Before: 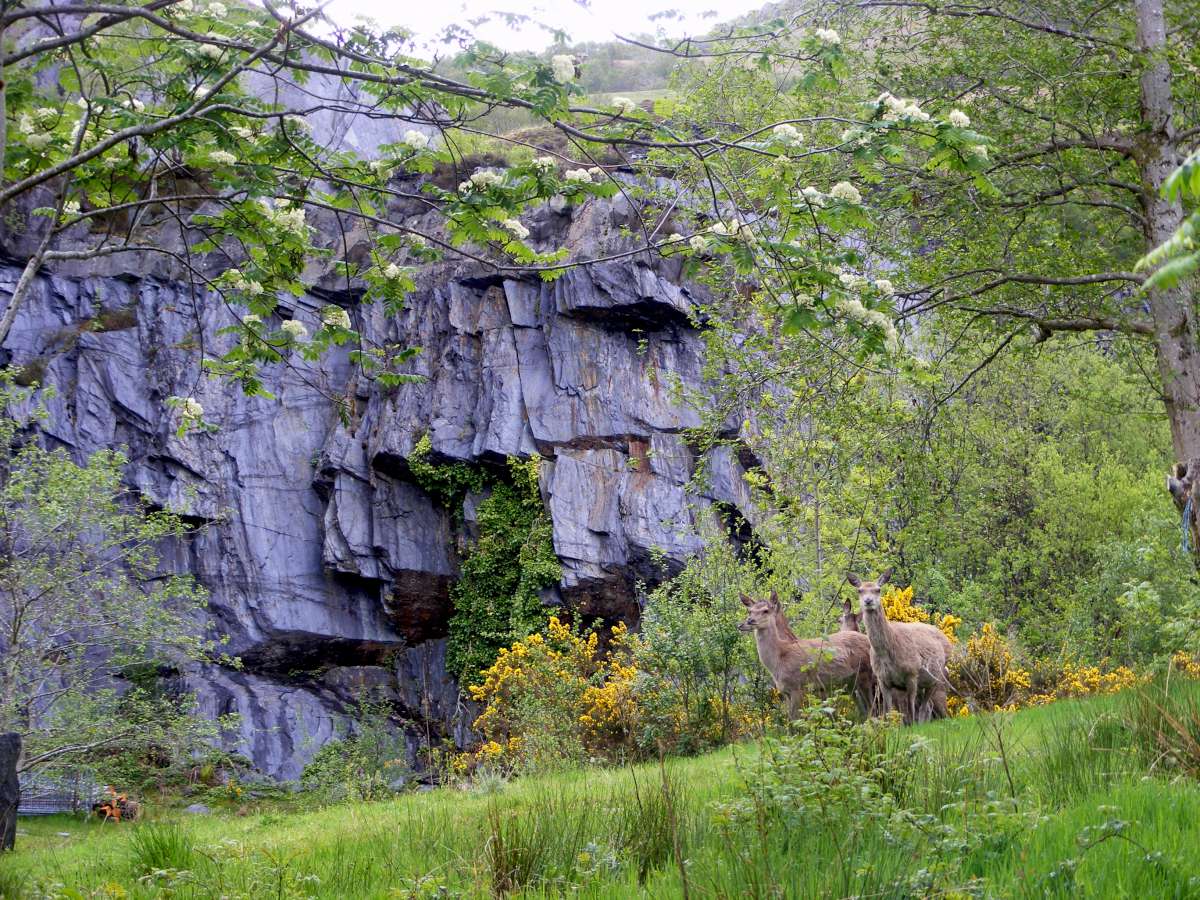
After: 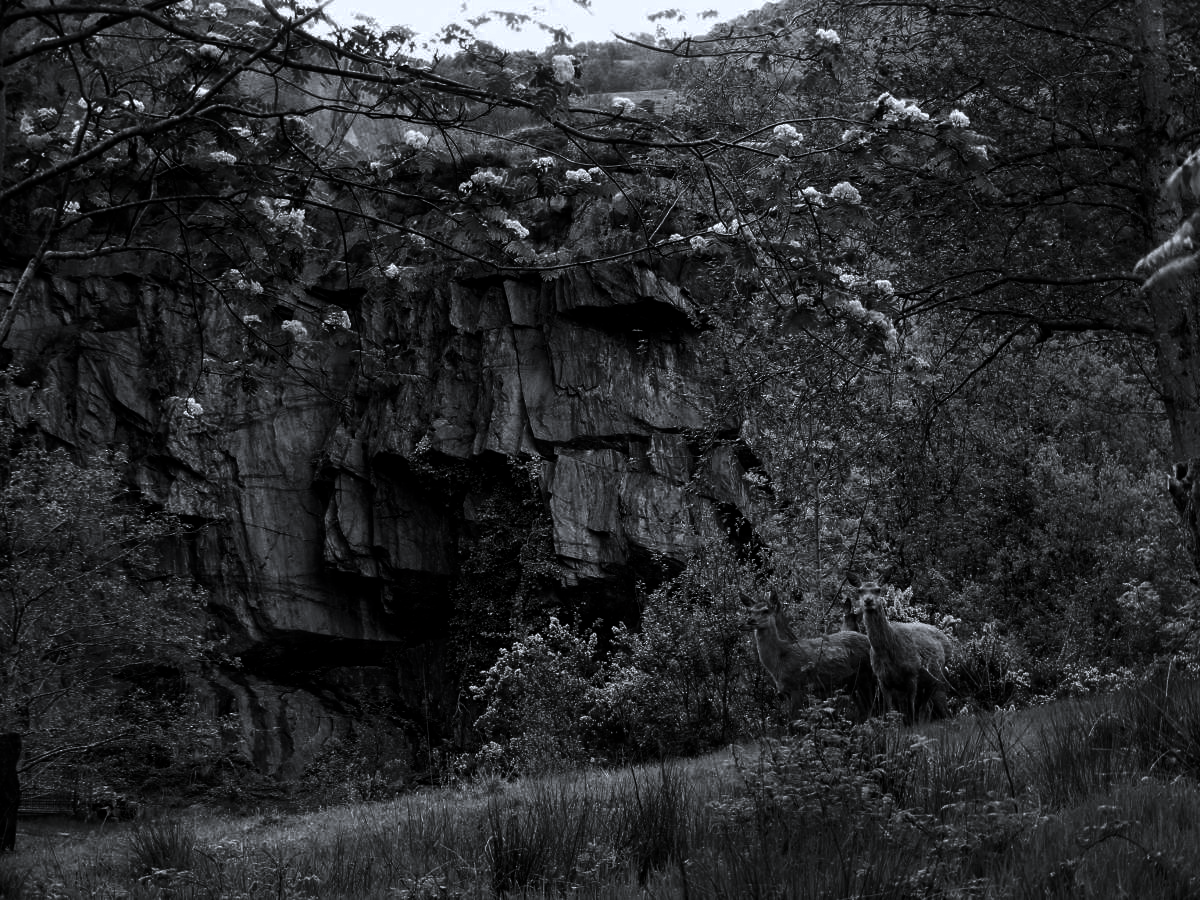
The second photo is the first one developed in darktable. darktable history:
color correction: highlights a* -0.749, highlights b* -8.49
contrast brightness saturation: contrast 0.017, brightness -0.993, saturation -0.992
